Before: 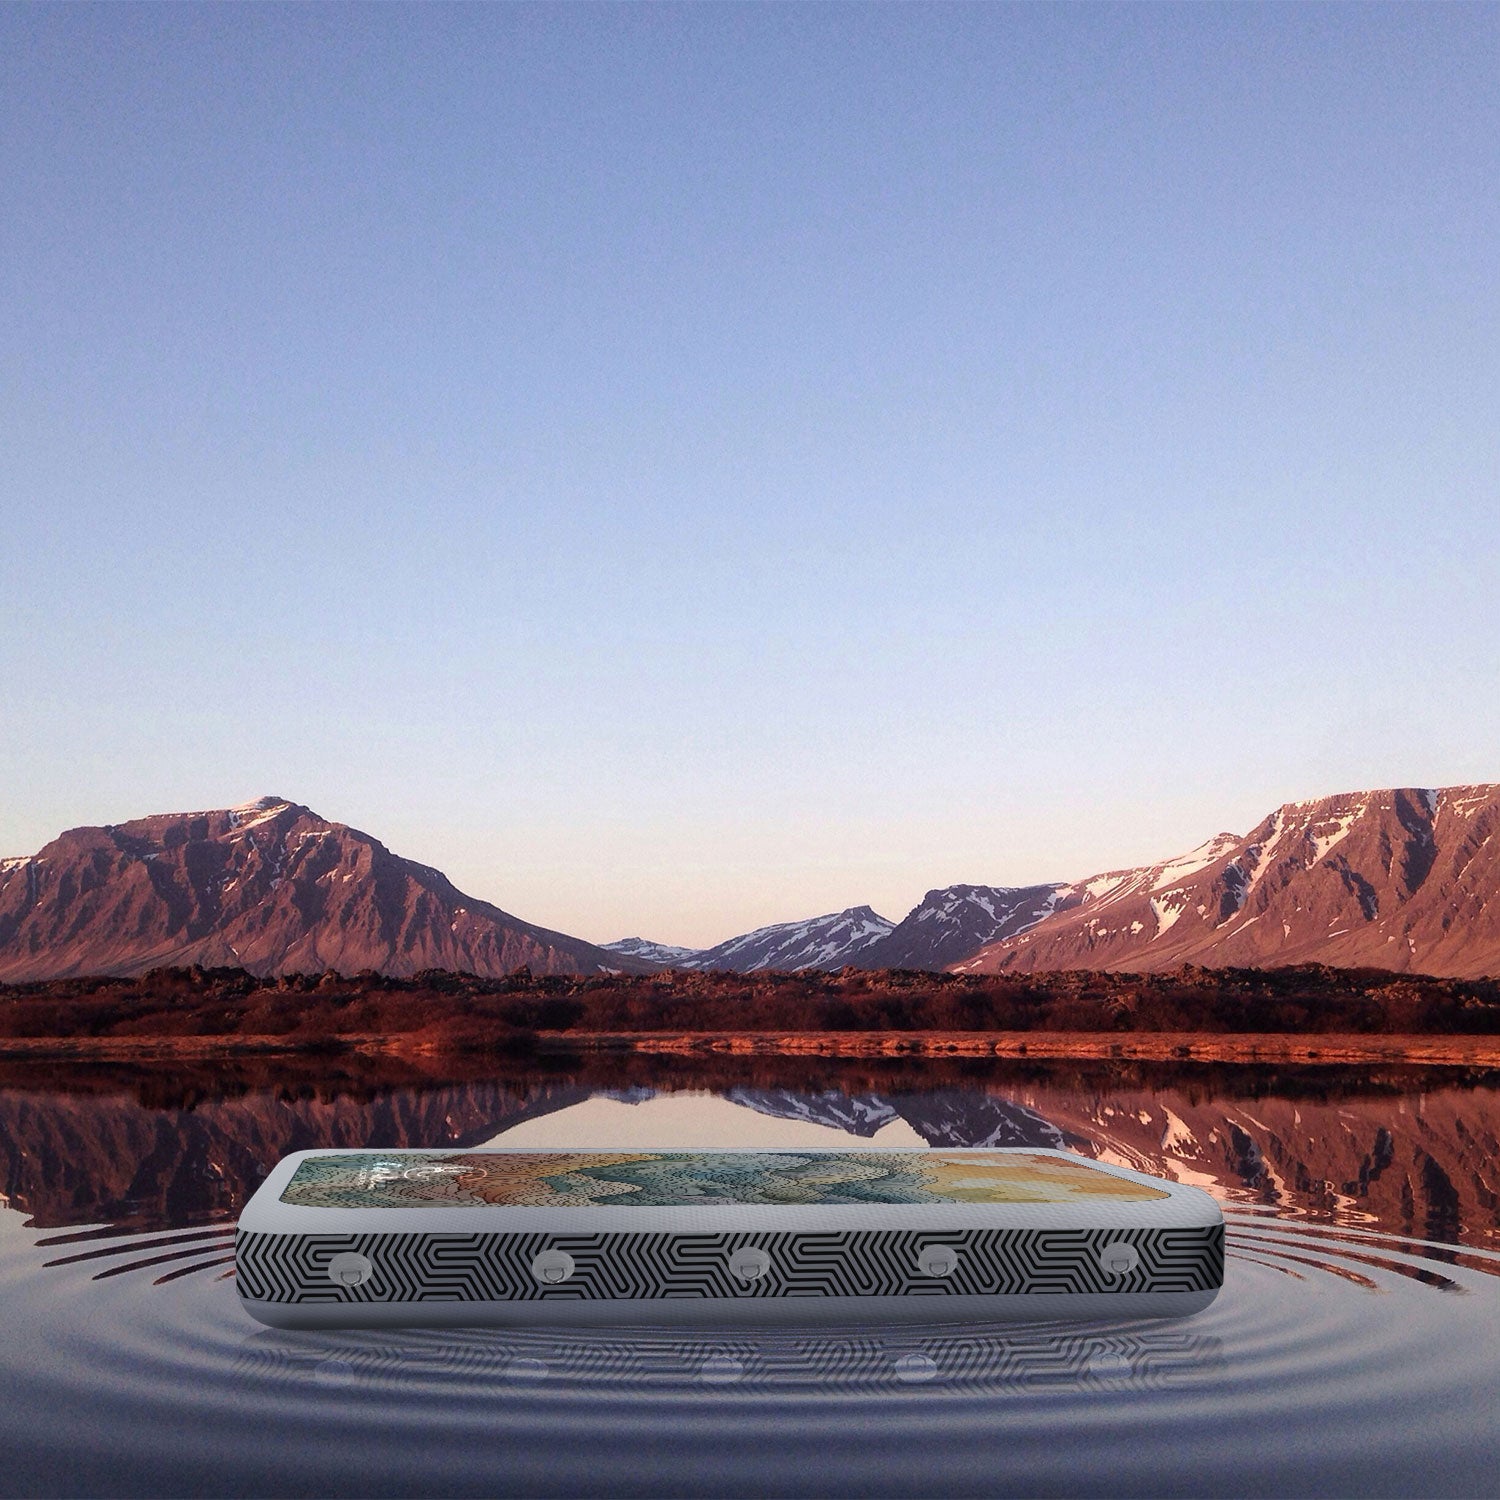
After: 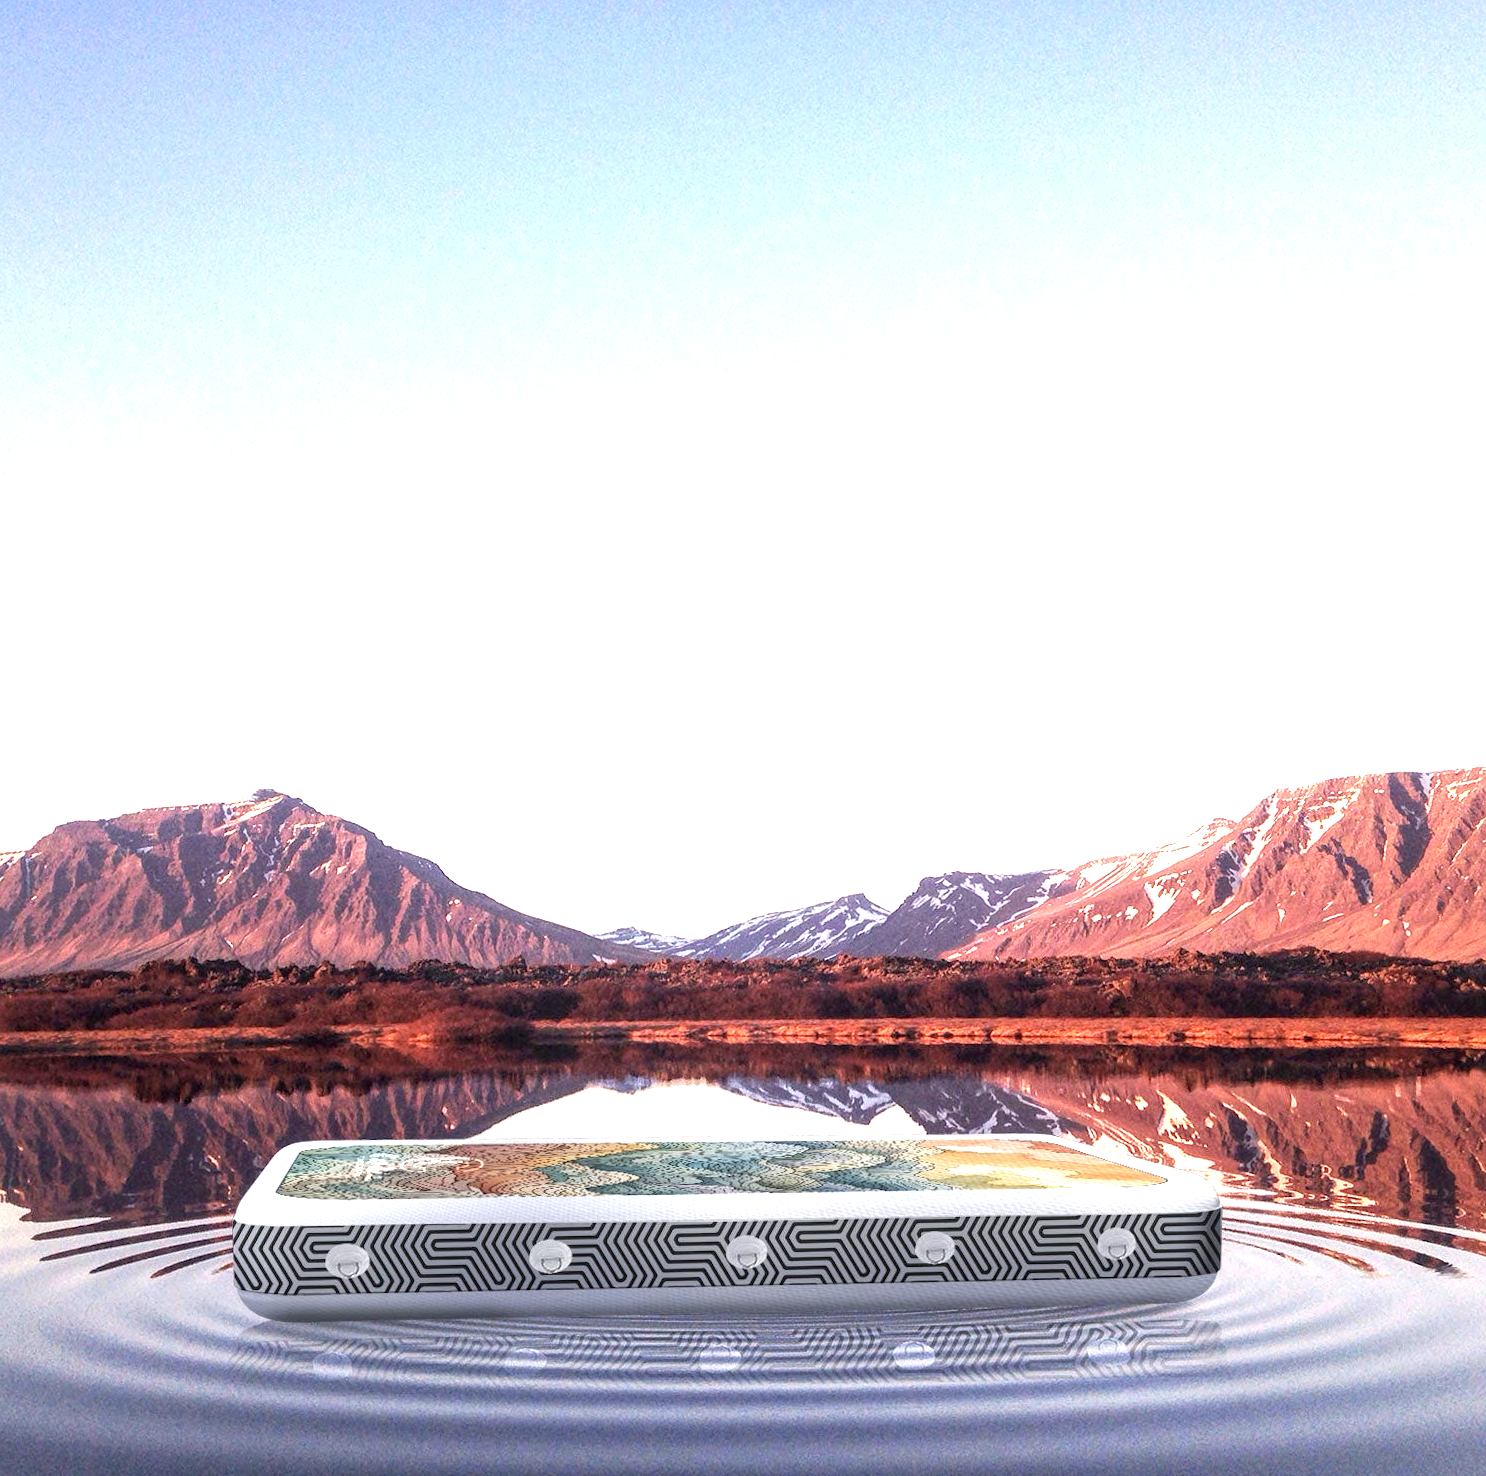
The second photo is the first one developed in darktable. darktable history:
rotate and perspective: rotation -0.45°, automatic cropping original format, crop left 0.008, crop right 0.992, crop top 0.012, crop bottom 0.988
local contrast: on, module defaults
exposure: black level correction 0.001, exposure 1.398 EV, compensate exposure bias true, compensate highlight preservation false
